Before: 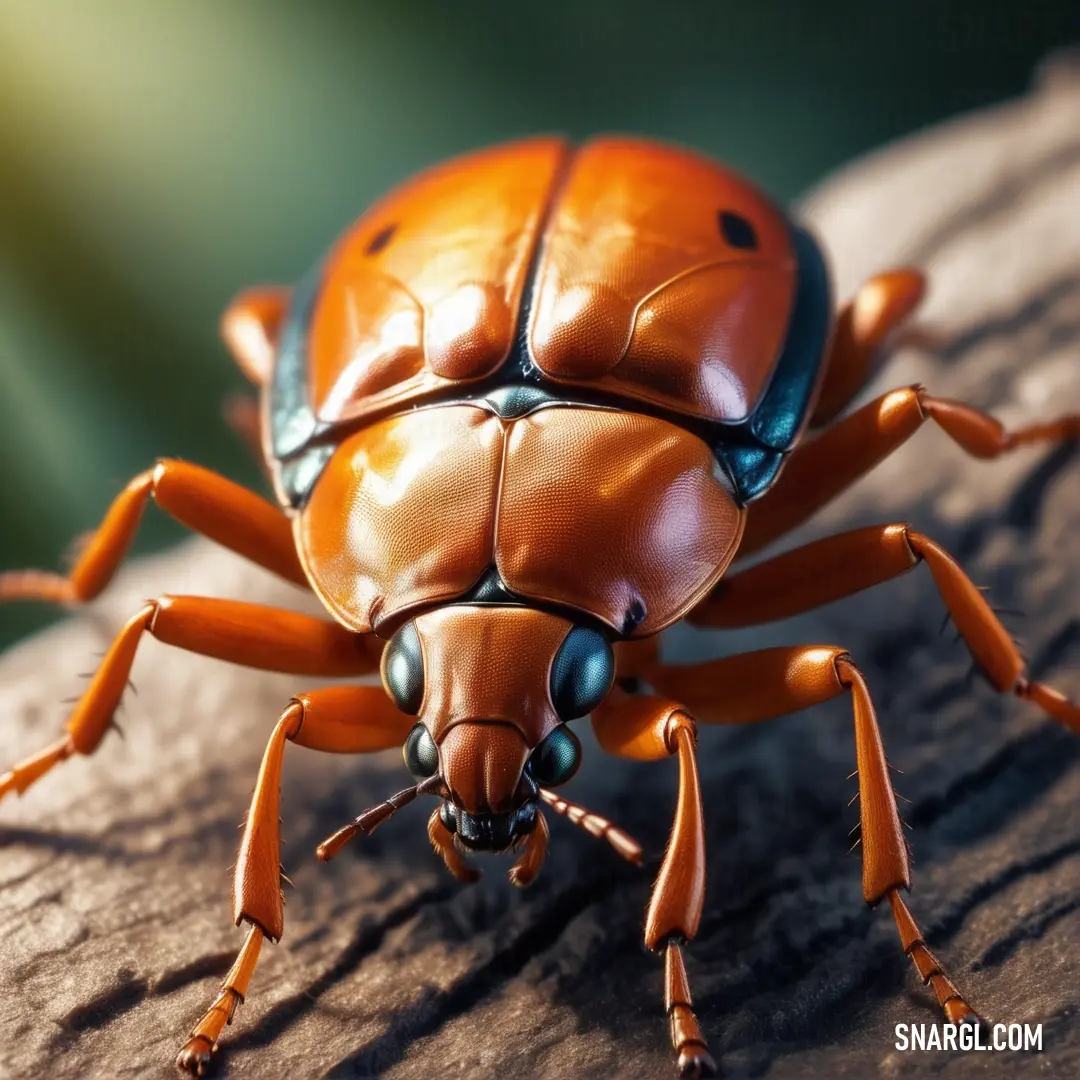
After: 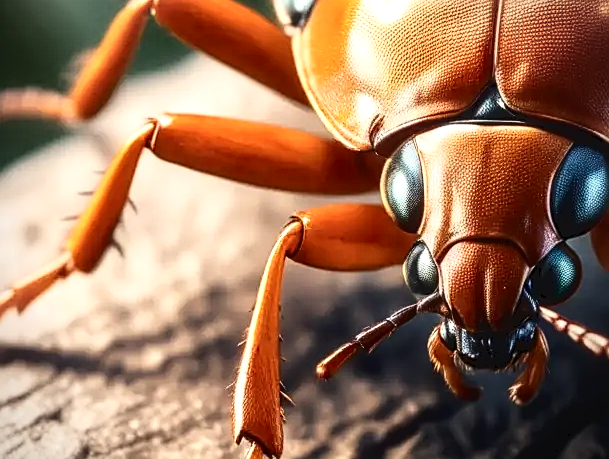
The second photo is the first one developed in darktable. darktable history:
crop: top 44.676%, right 43.58%, bottom 12.789%
tone curve: curves: ch0 [(0, 0) (0.003, 0.047) (0.011, 0.047) (0.025, 0.049) (0.044, 0.051) (0.069, 0.055) (0.1, 0.066) (0.136, 0.089) (0.177, 0.12) (0.224, 0.155) (0.277, 0.205) (0.335, 0.281) (0.399, 0.37) (0.468, 0.47) (0.543, 0.574) (0.623, 0.687) (0.709, 0.801) (0.801, 0.89) (0.898, 0.963) (1, 1)], color space Lab, independent channels, preserve colors none
exposure: exposure 0.441 EV, compensate highlight preservation false
sharpen: on, module defaults
vignetting: fall-off radius 60.85%, unbound false
local contrast: on, module defaults
